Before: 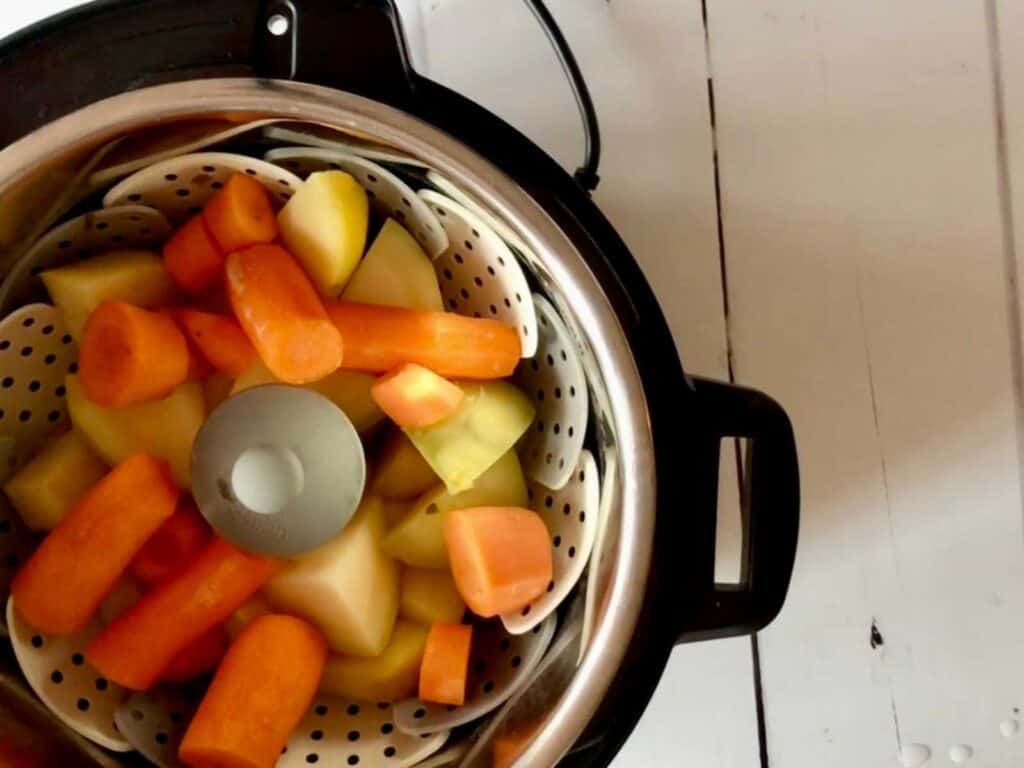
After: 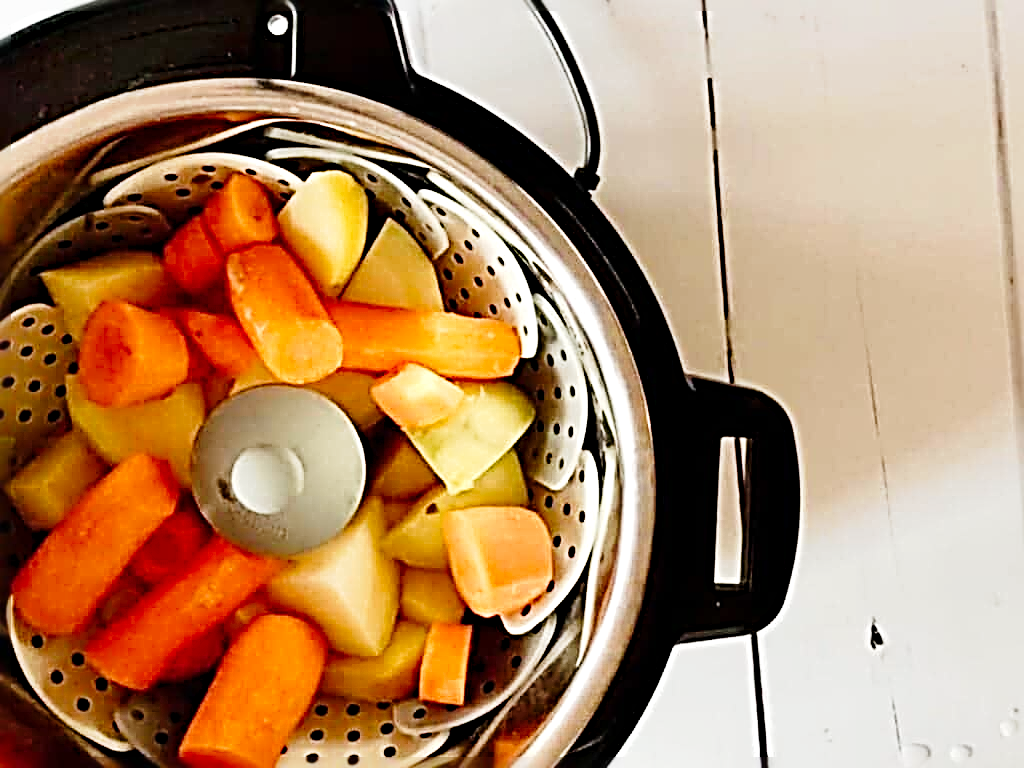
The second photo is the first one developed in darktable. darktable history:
sharpen: radius 4.008, amount 1.985
tone curve: curves: ch0 [(0, 0) (0.003, 0.003) (0.011, 0.01) (0.025, 0.023) (0.044, 0.041) (0.069, 0.064) (0.1, 0.094) (0.136, 0.143) (0.177, 0.205) (0.224, 0.281) (0.277, 0.367) (0.335, 0.457) (0.399, 0.542) (0.468, 0.629) (0.543, 0.711) (0.623, 0.788) (0.709, 0.863) (0.801, 0.912) (0.898, 0.955) (1, 1)], preserve colors none
